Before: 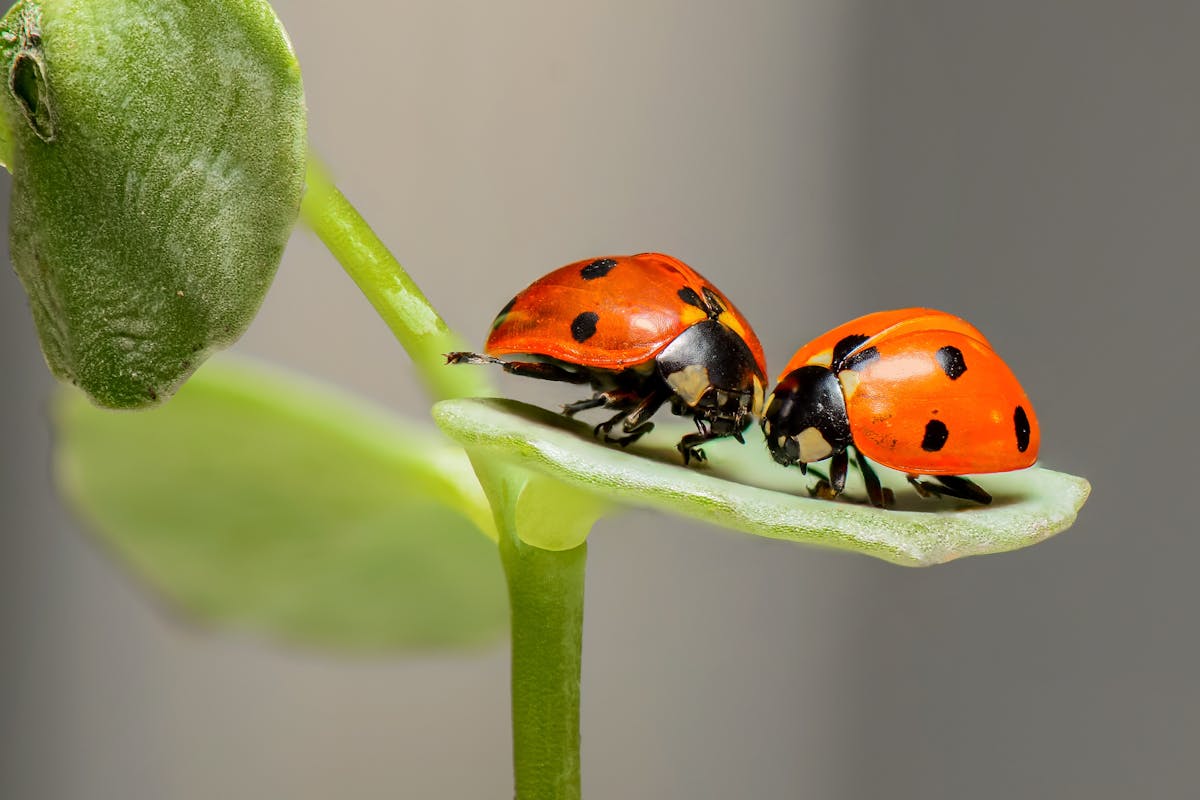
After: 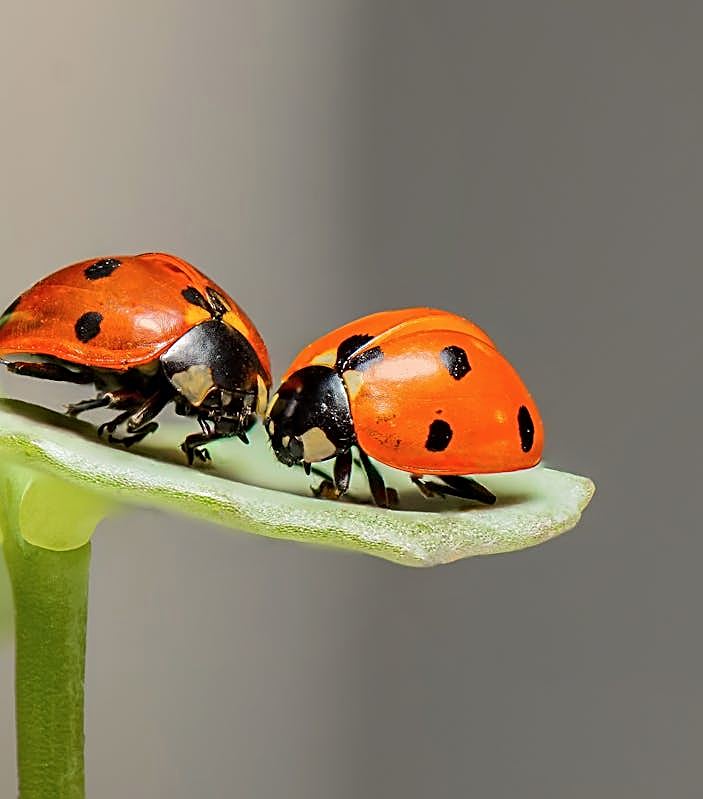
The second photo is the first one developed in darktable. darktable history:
crop: left 41.402%
sharpen: amount 0.75
contrast brightness saturation: saturation -0.05
